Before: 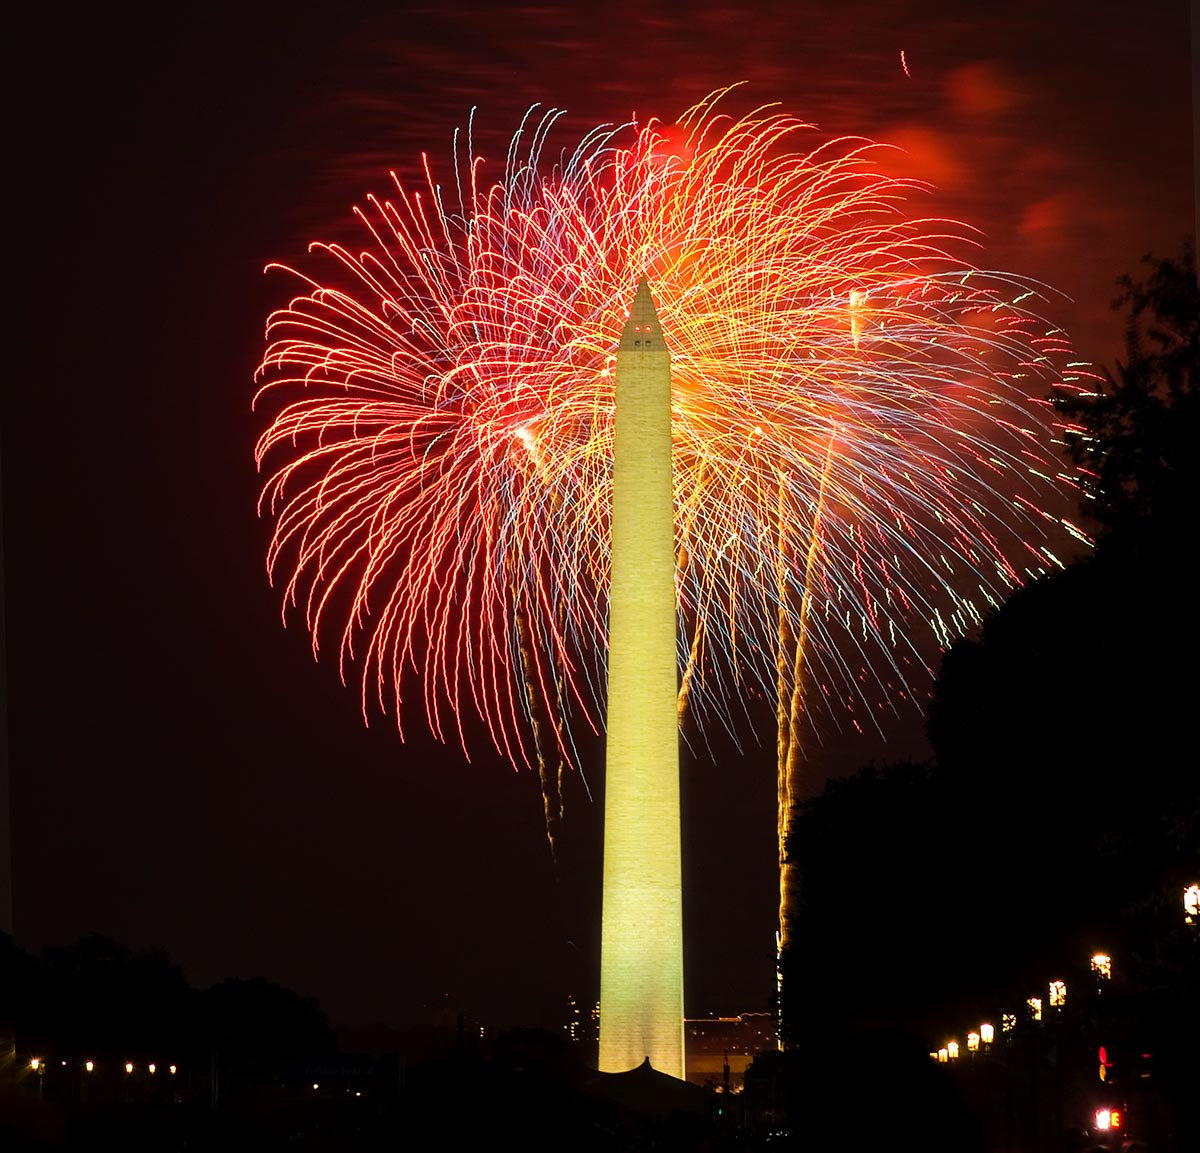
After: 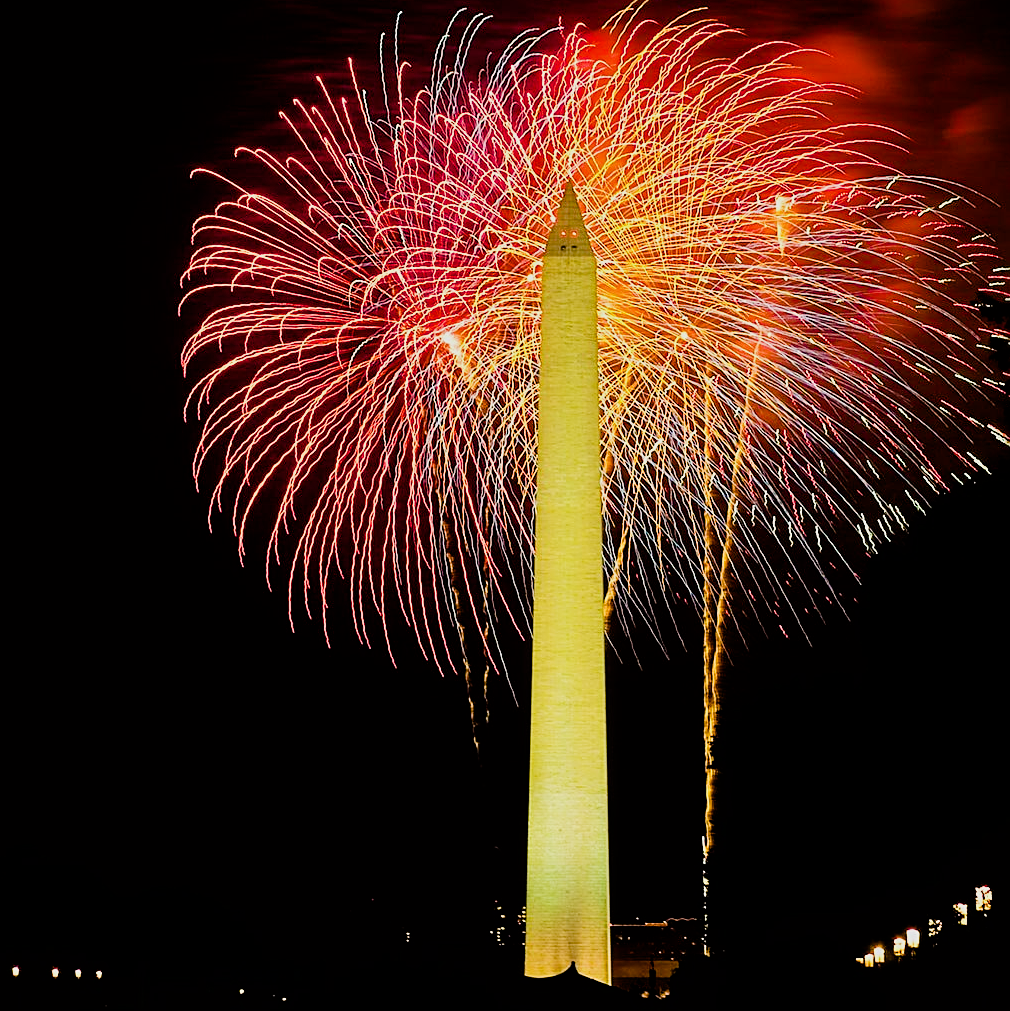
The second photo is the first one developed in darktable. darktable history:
sharpen: on, module defaults
color balance rgb: linear chroma grading › global chroma 1.887%, linear chroma grading › mid-tones -1.093%, perceptual saturation grading › global saturation 34.776%, perceptual saturation grading › highlights -29.99%, perceptual saturation grading › shadows 35.163%
crop: left 6.248%, top 8.292%, right 9.527%, bottom 3.971%
filmic rgb: black relative exposure -5.05 EV, white relative exposure 3.99 EV, threshold 3.01 EV, hardness 2.88, contrast 1.296, highlights saturation mix -28.88%, iterations of high-quality reconstruction 0, enable highlight reconstruction true
